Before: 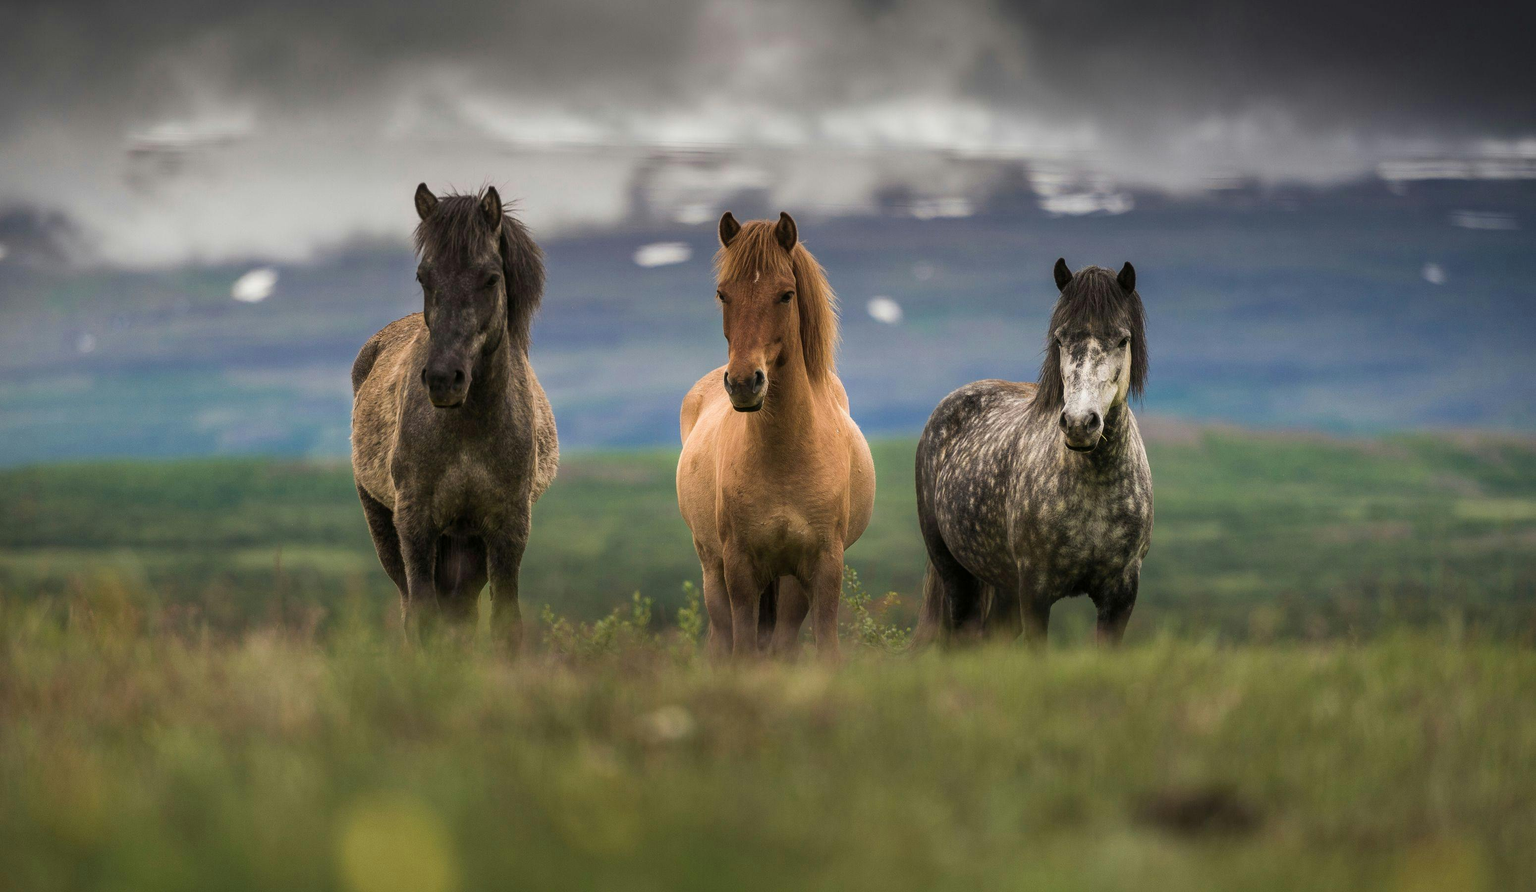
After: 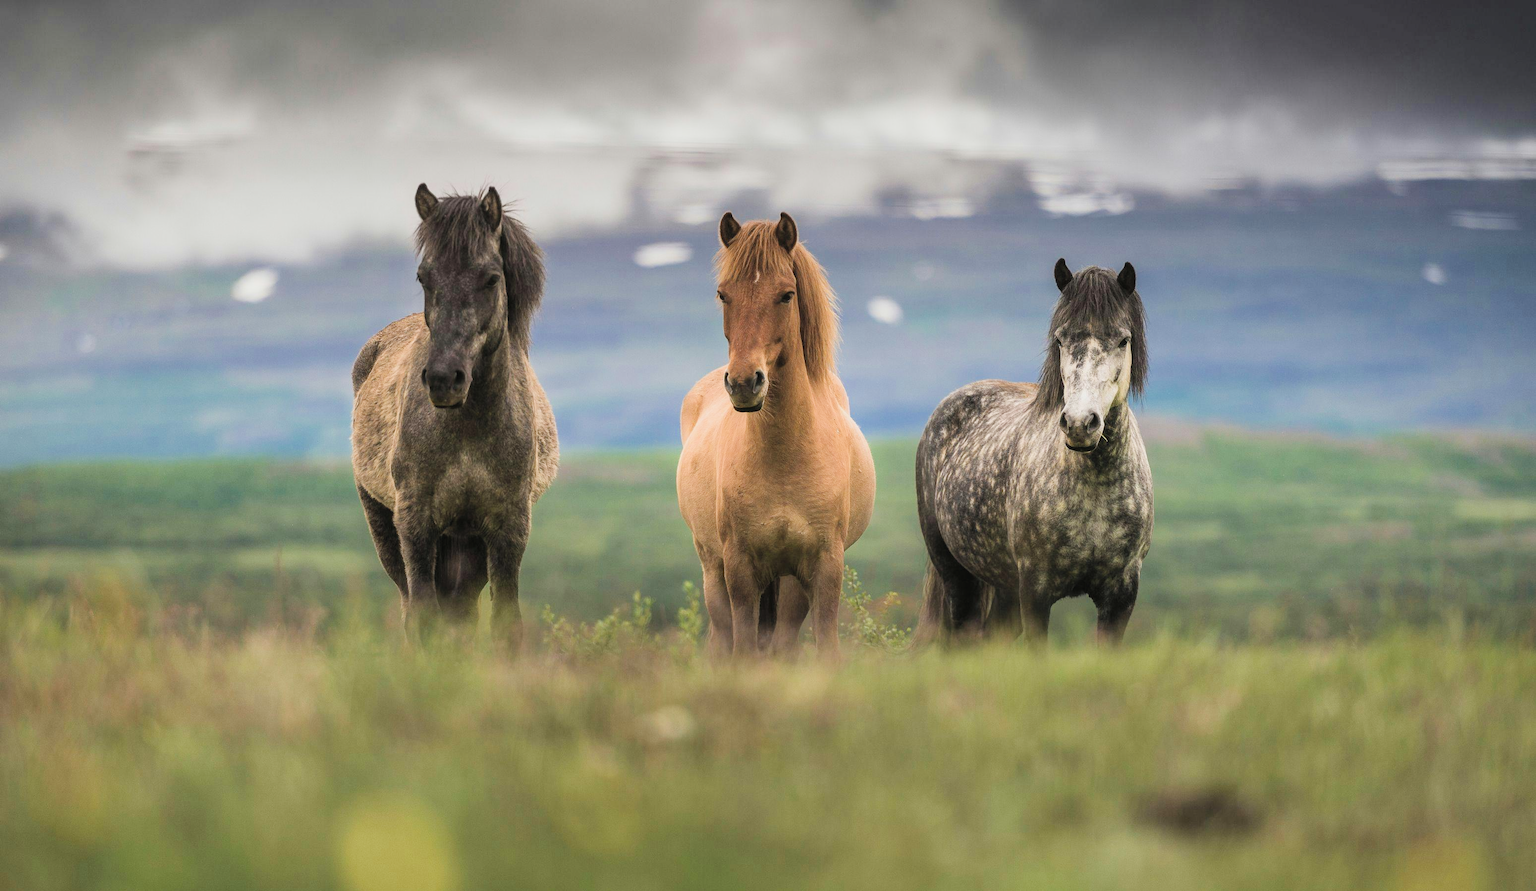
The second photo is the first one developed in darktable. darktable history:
exposure: black level correction -0.005, exposure 1.002 EV, compensate highlight preservation false
filmic rgb: black relative exposure -7.65 EV, white relative exposure 4.56 EV, hardness 3.61
